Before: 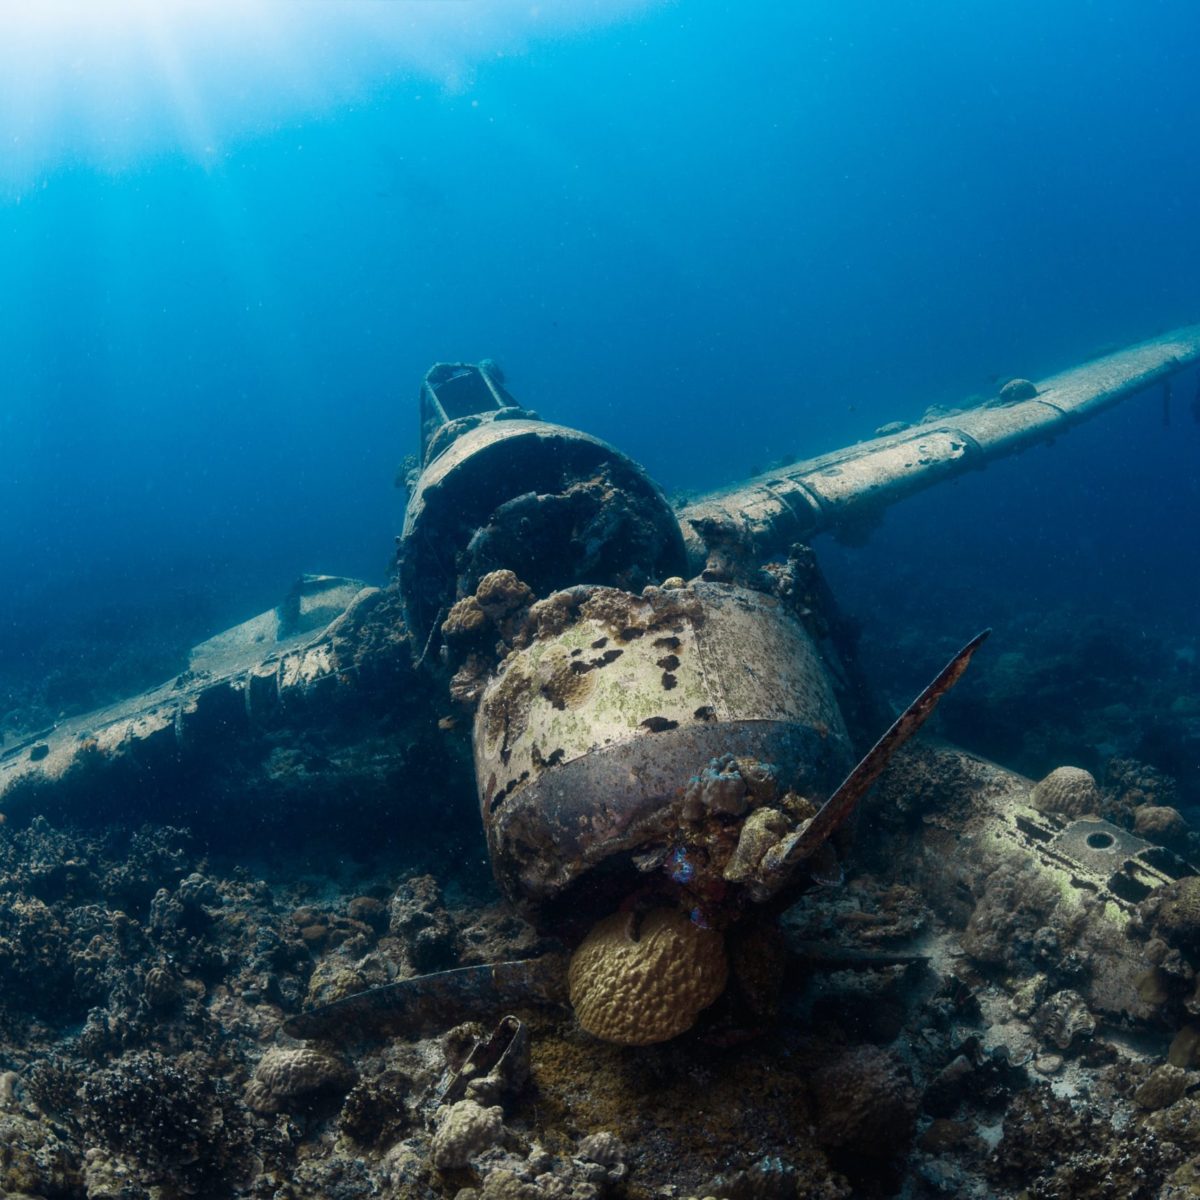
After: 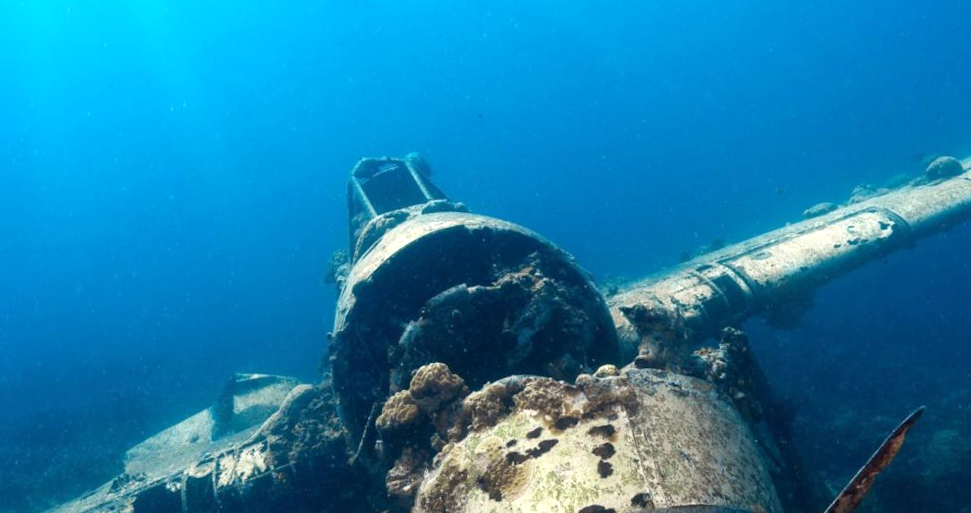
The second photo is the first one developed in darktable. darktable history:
exposure: exposure 0.636 EV, compensate highlight preservation false
levels: levels [0, 0.498, 0.996]
crop: left 7.036%, top 18.398%, right 14.379%, bottom 40.043%
rotate and perspective: rotation -1.77°, lens shift (horizontal) 0.004, automatic cropping off
